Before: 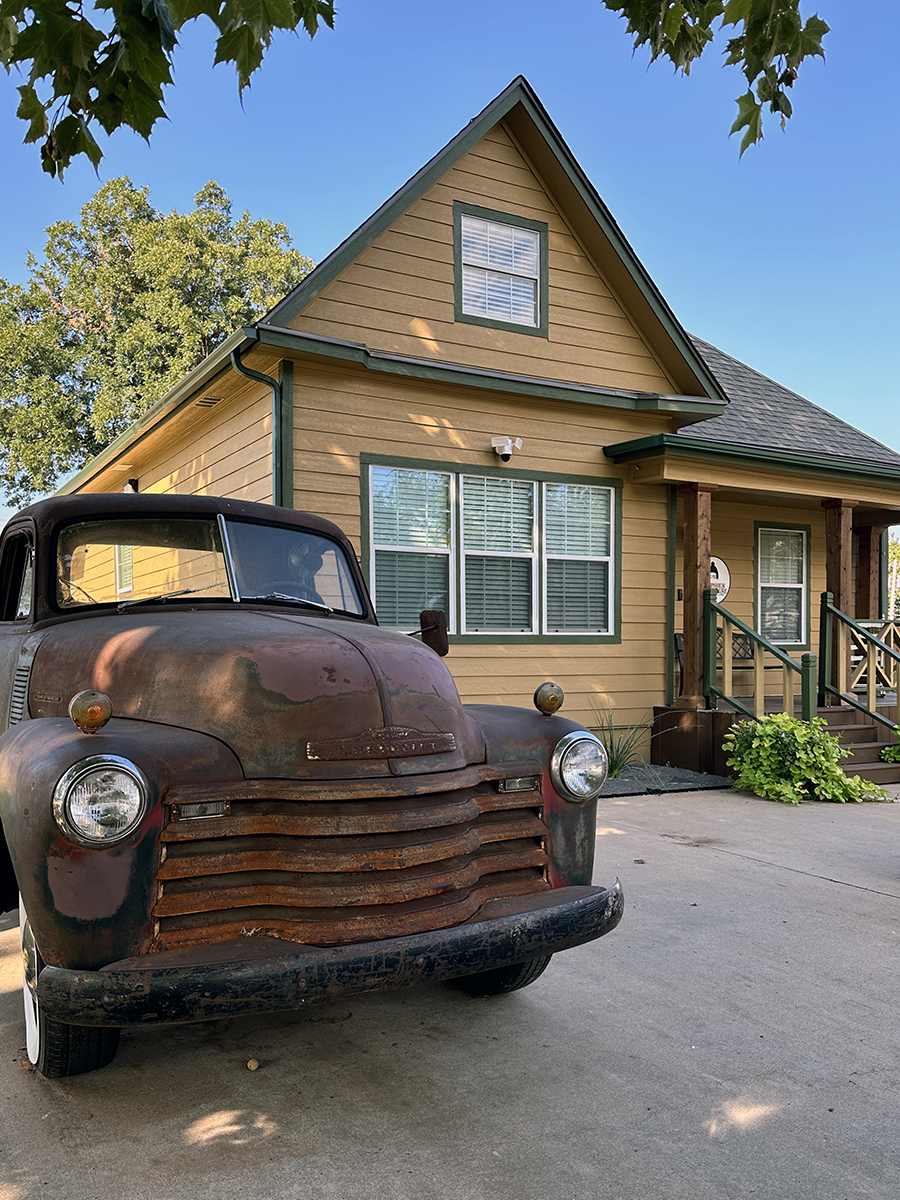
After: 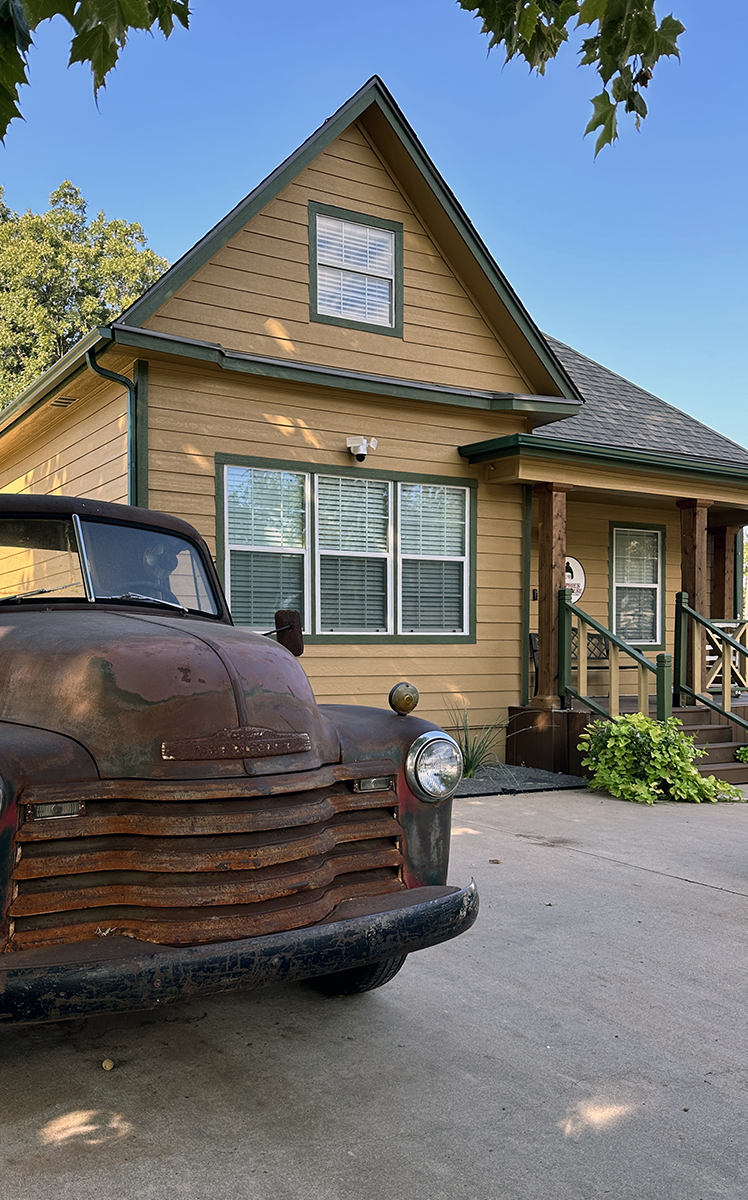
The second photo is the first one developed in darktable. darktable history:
crop: left 16.142%
